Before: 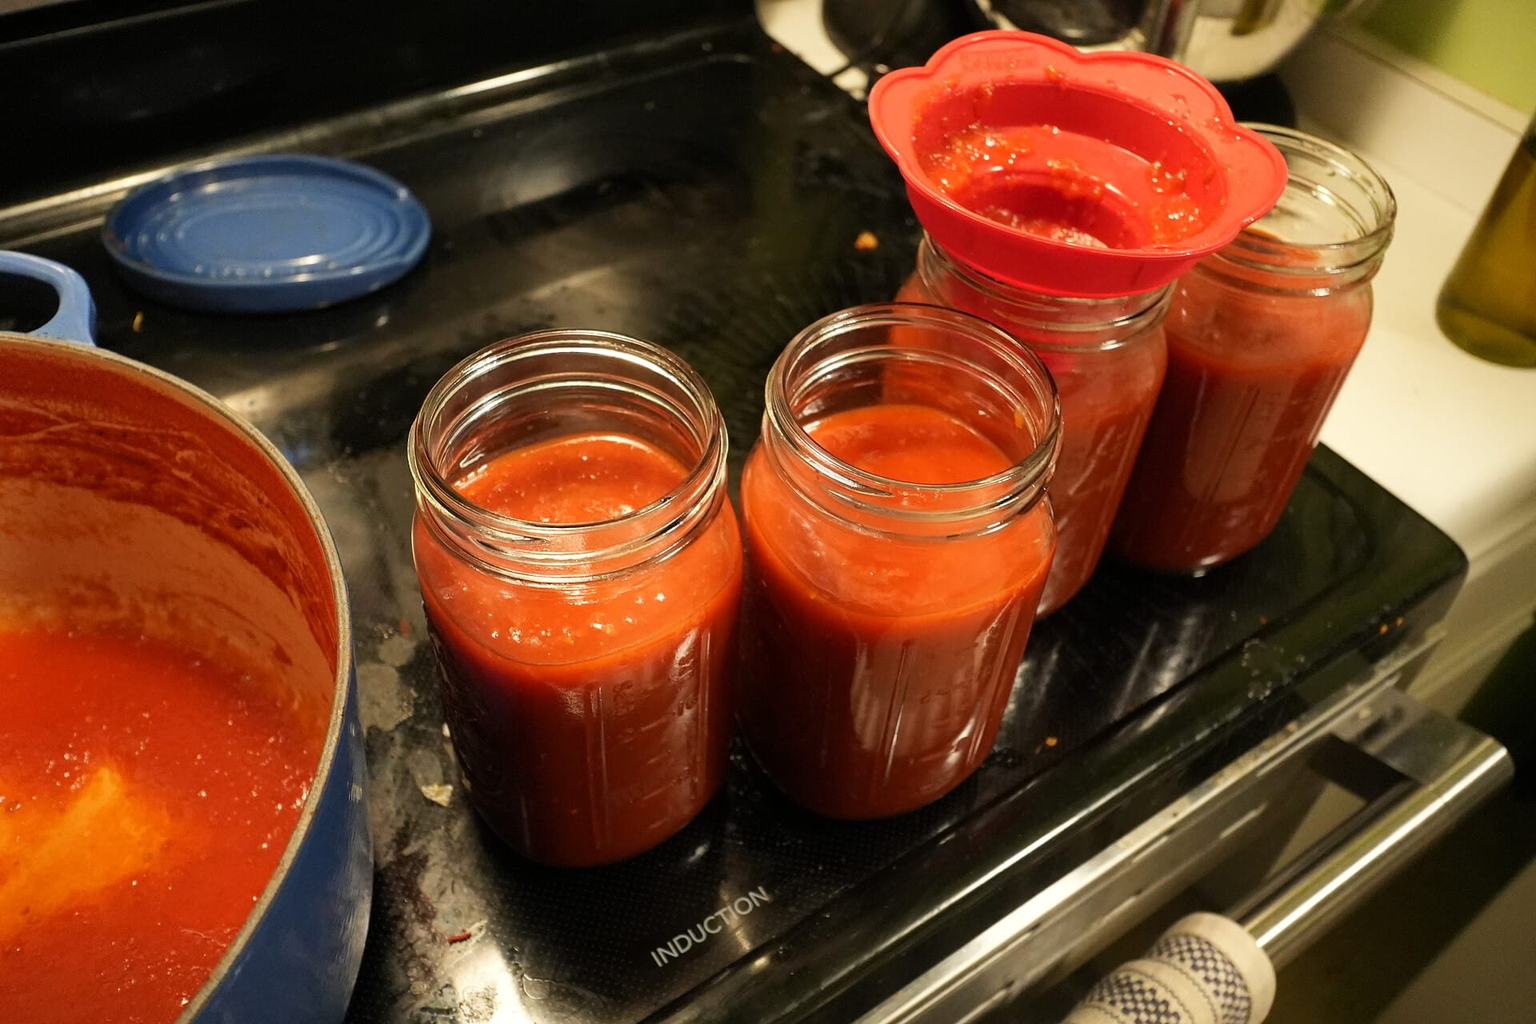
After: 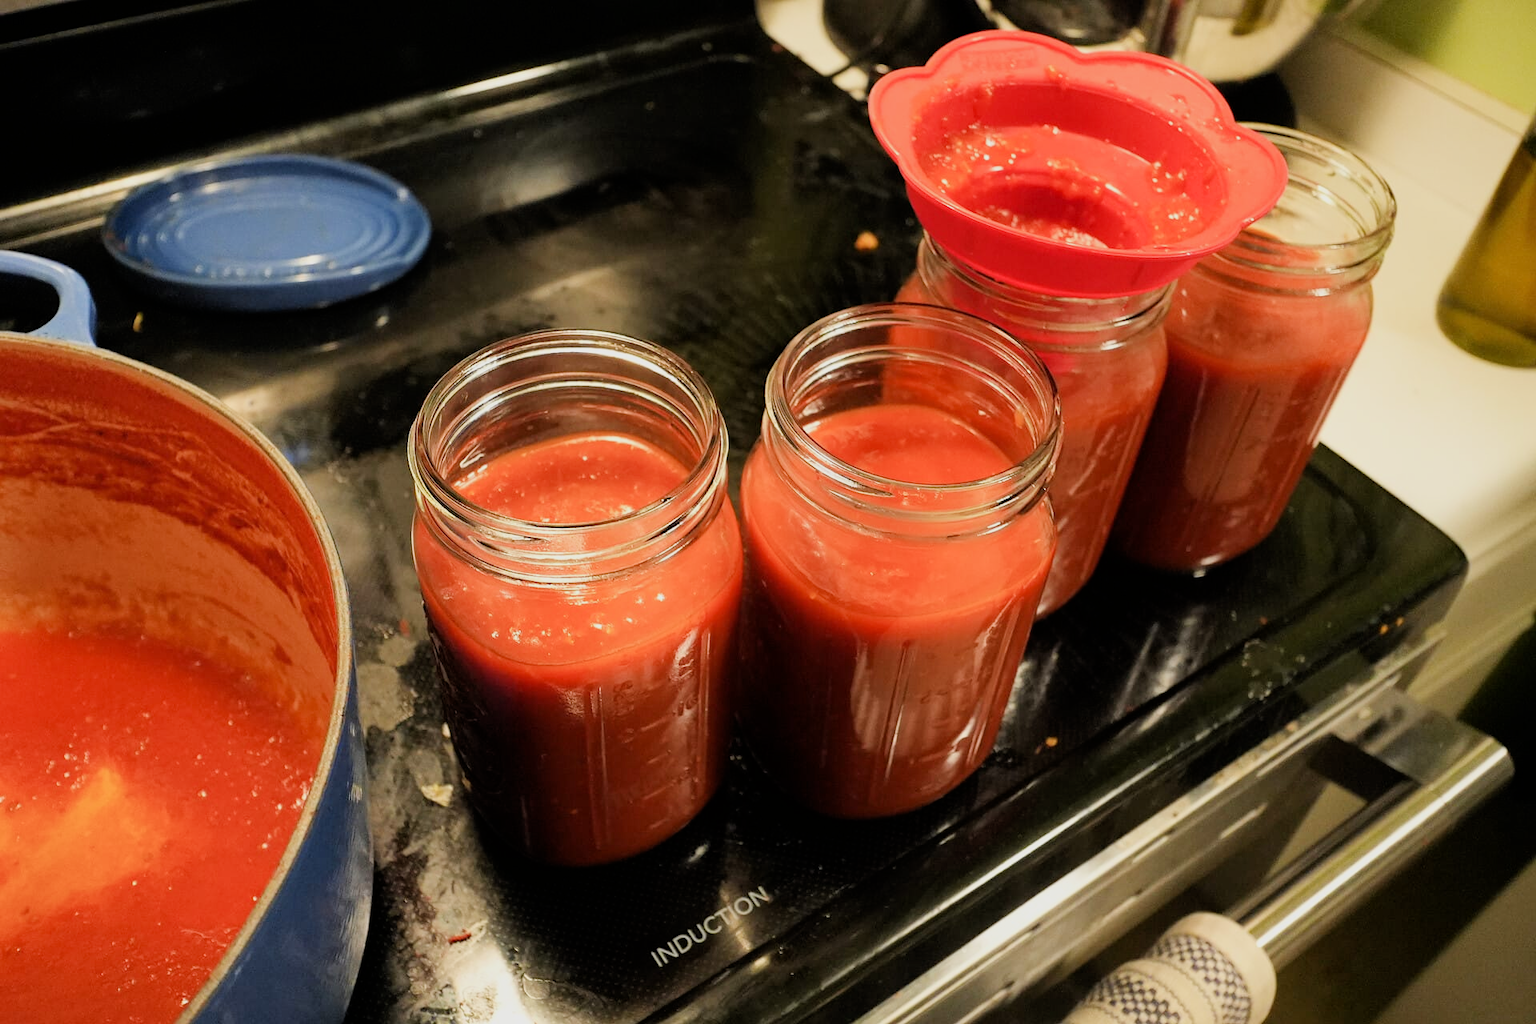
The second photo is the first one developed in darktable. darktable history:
filmic rgb: black relative exposure -7.65 EV, white relative exposure 4.56 EV, hardness 3.61, iterations of high-quality reconstruction 0
exposure: exposure 0.608 EV, compensate exposure bias true, compensate highlight preservation false
